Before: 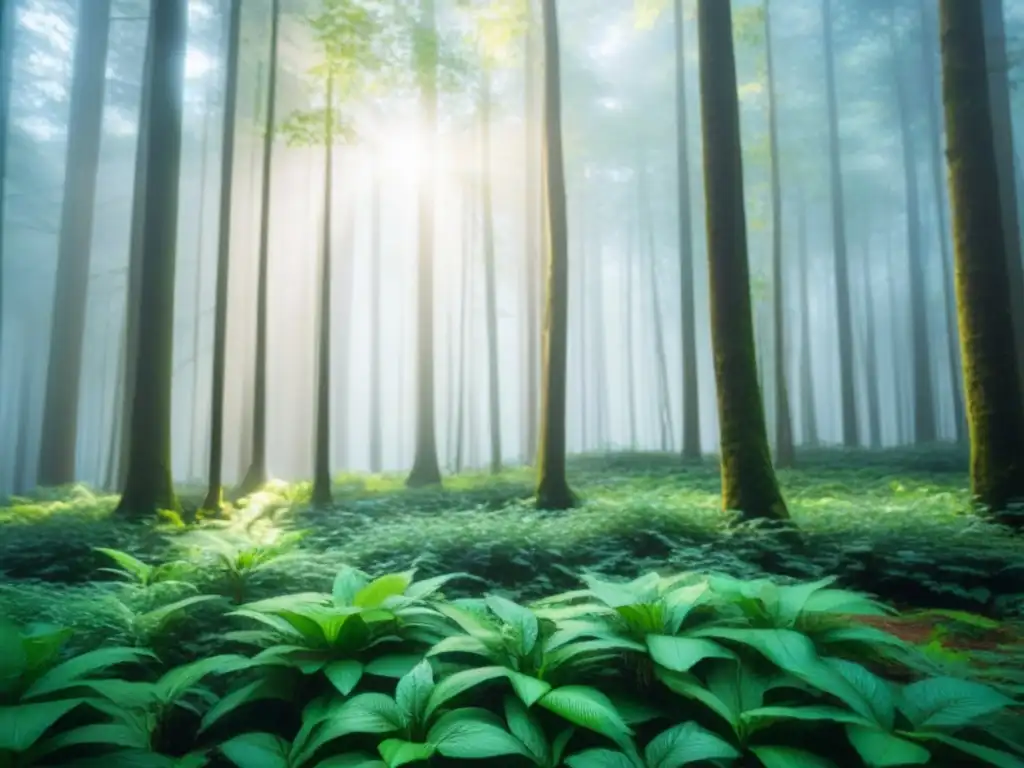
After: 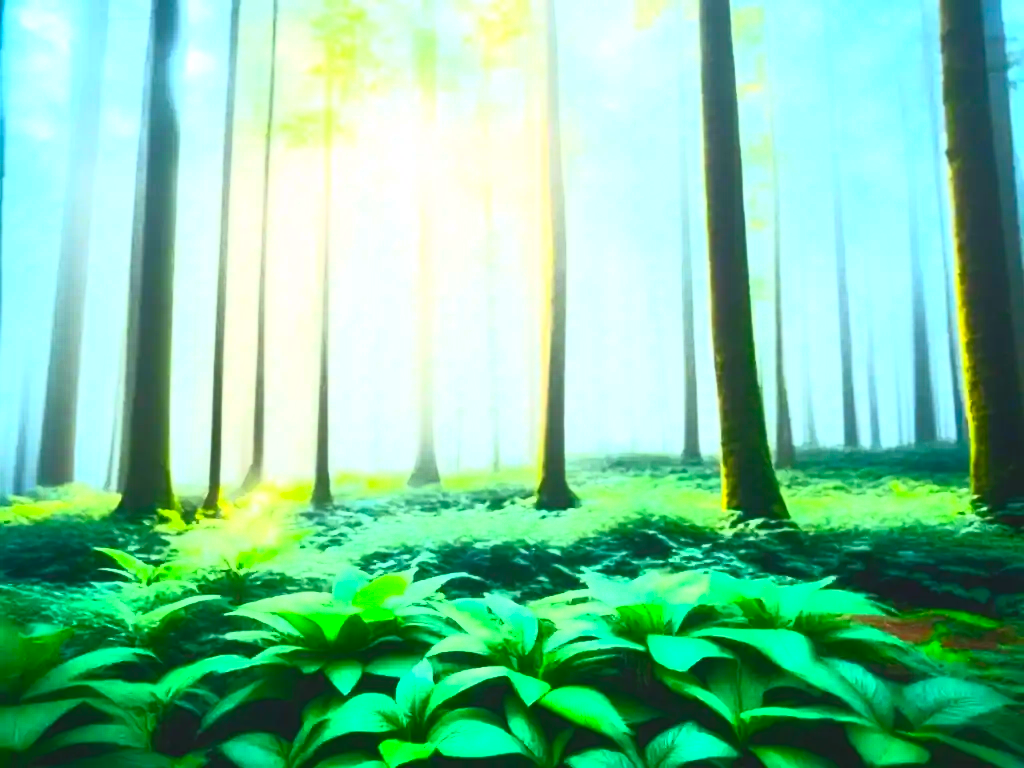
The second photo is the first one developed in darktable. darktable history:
contrast brightness saturation: contrast 0.986, brightness 0.985, saturation 0.986
